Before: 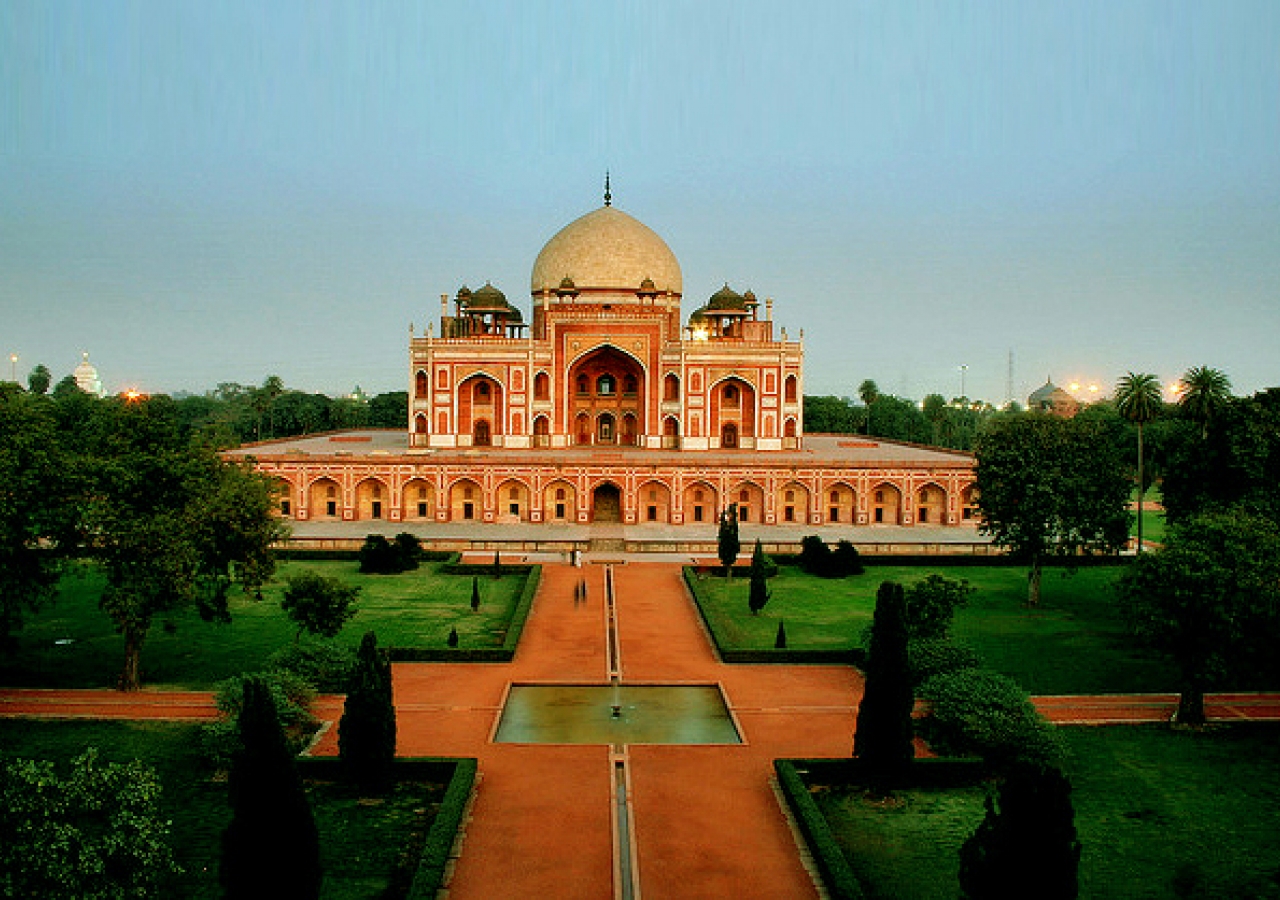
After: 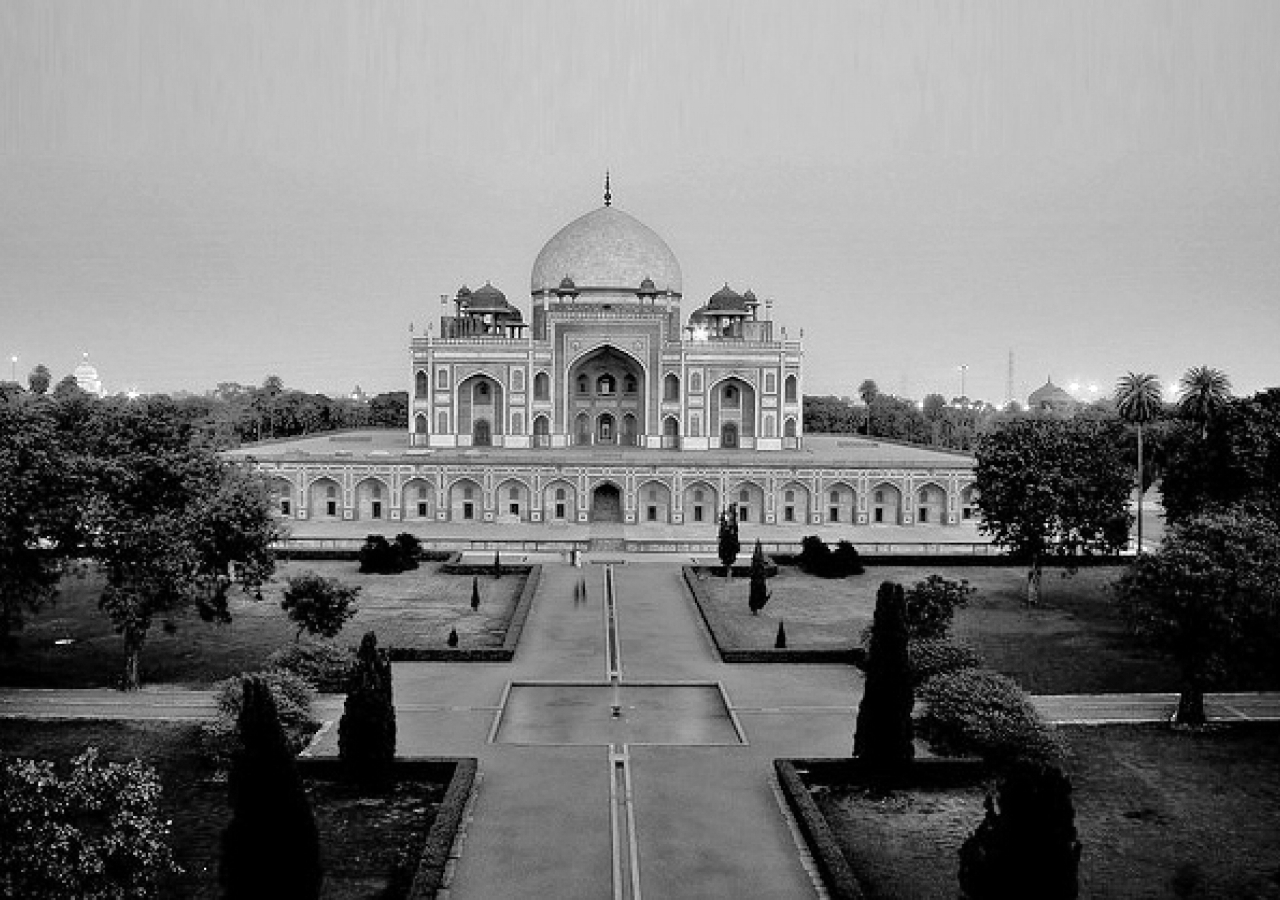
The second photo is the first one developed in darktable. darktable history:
monochrome: size 1
white balance: red 1.127, blue 0.943
tone equalizer: -7 EV 0.15 EV, -6 EV 0.6 EV, -5 EV 1.15 EV, -4 EV 1.33 EV, -3 EV 1.15 EV, -2 EV 0.6 EV, -1 EV 0.15 EV, mask exposure compensation -0.5 EV
